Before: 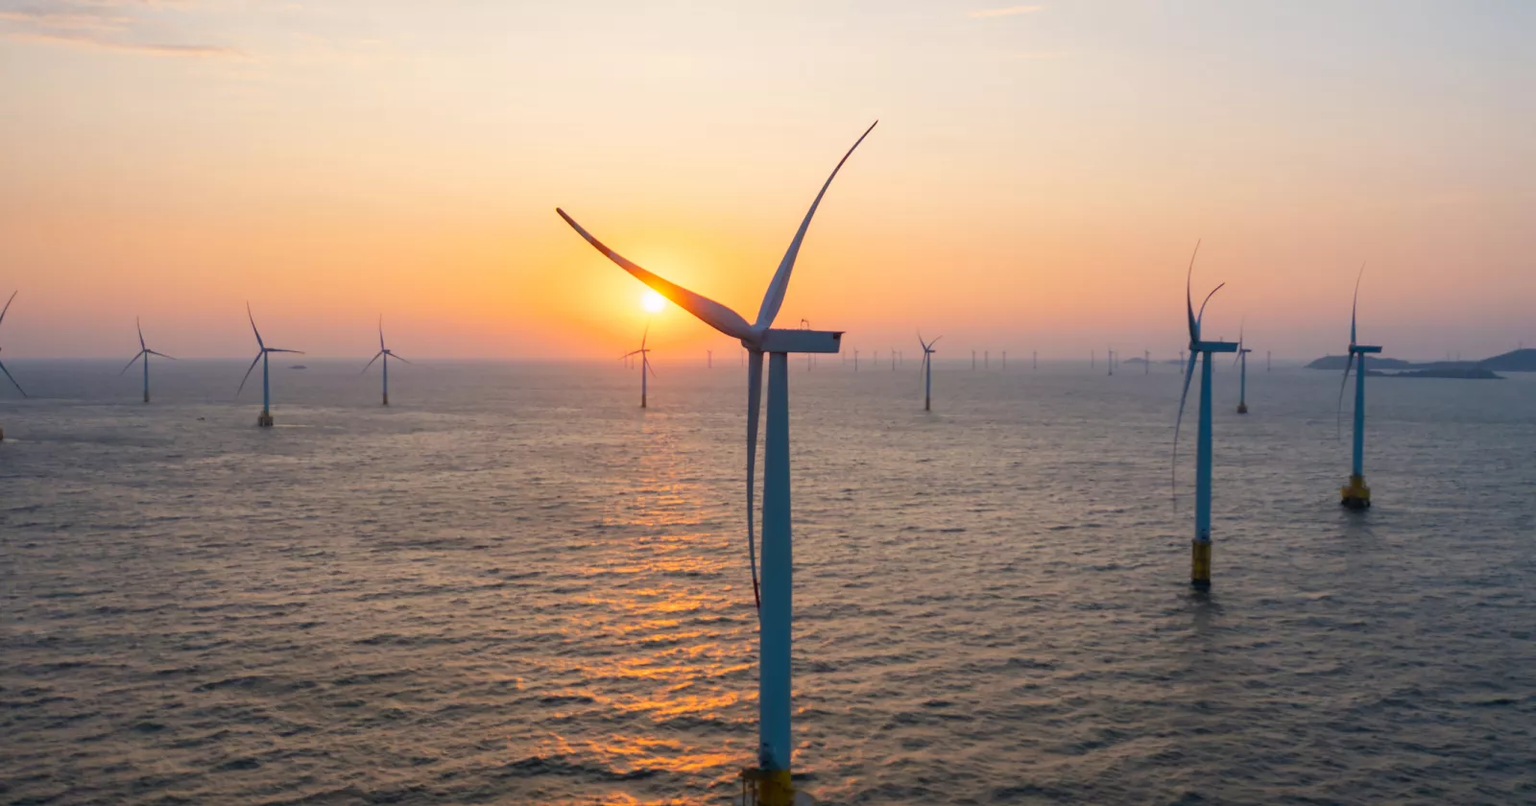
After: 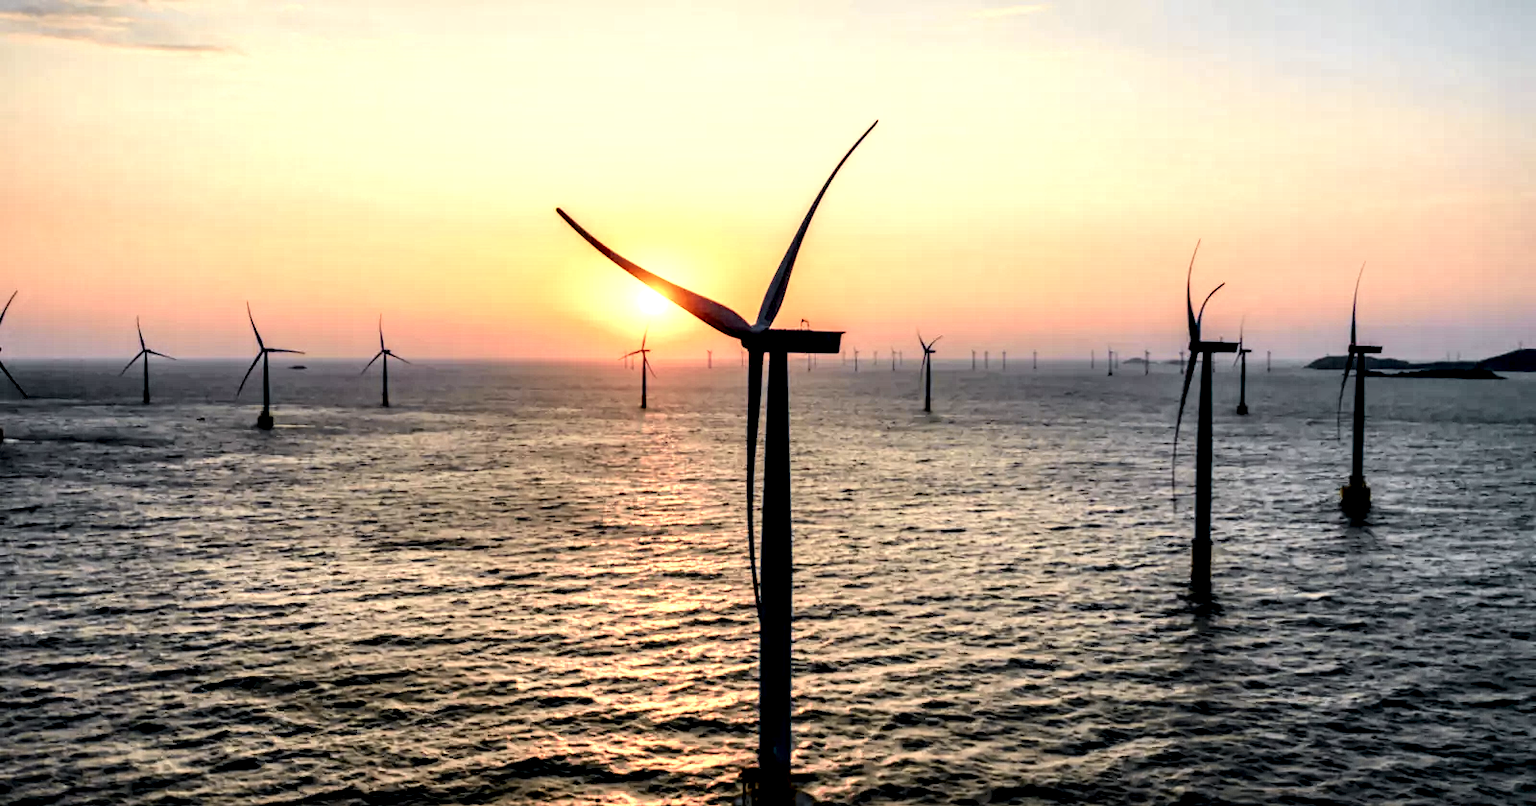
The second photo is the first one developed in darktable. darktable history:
local contrast: highlights 110%, shadows 44%, detail 293%
tone curve: curves: ch0 [(0, 0) (0.035, 0.017) (0.131, 0.108) (0.279, 0.279) (0.476, 0.554) (0.617, 0.693) (0.704, 0.77) (0.801, 0.854) (0.895, 0.927) (1, 0.976)]; ch1 [(0, 0) (0.318, 0.278) (0.444, 0.427) (0.493, 0.488) (0.504, 0.497) (0.537, 0.538) (0.594, 0.616) (0.746, 0.764) (1, 1)]; ch2 [(0, 0) (0.316, 0.292) (0.381, 0.37) (0.423, 0.448) (0.476, 0.482) (0.502, 0.495) (0.529, 0.547) (0.583, 0.608) (0.639, 0.657) (0.7, 0.7) (0.861, 0.808) (1, 0.951)], color space Lab, independent channels, preserve colors none
